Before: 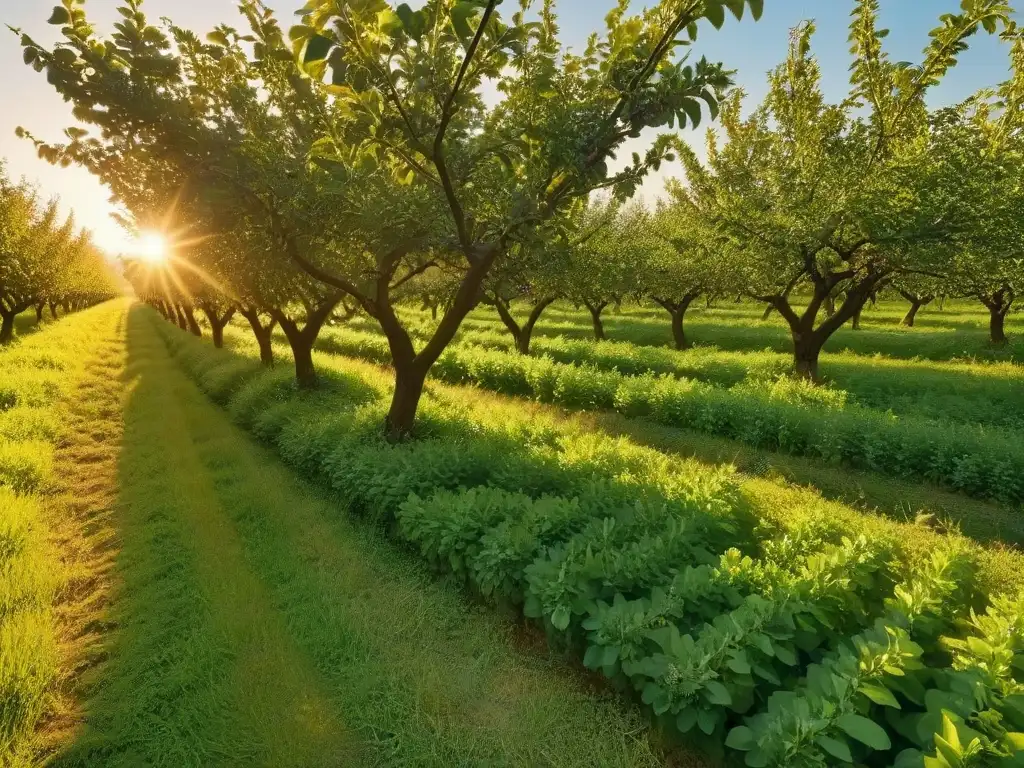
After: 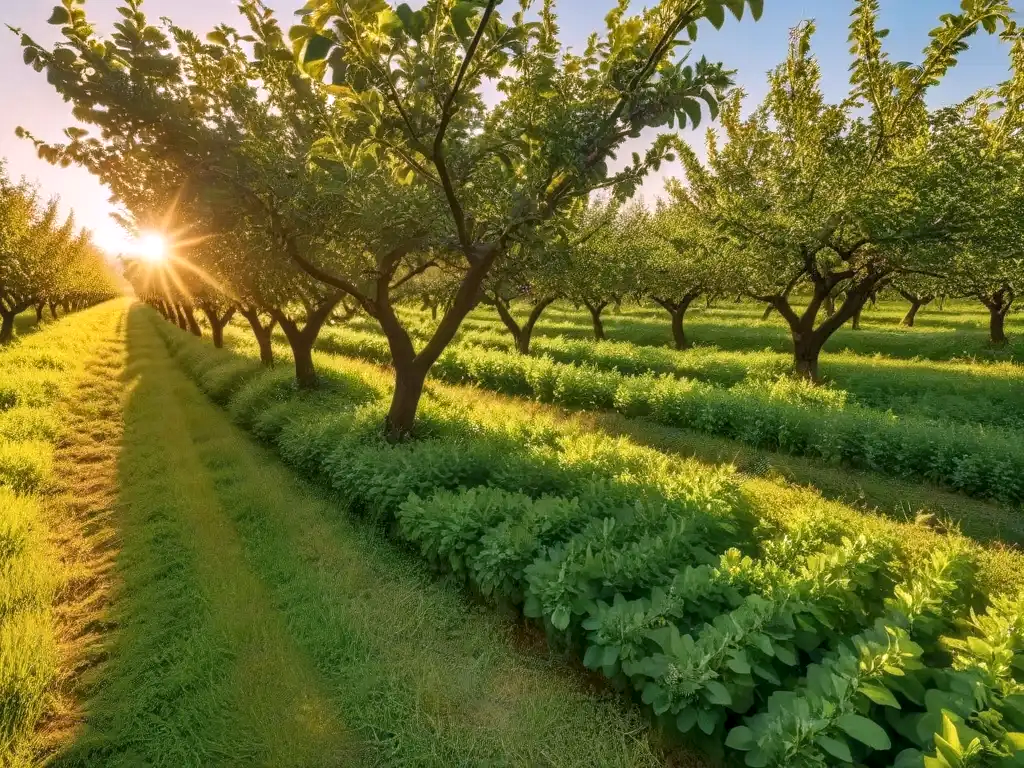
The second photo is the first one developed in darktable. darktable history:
white balance: red 1.05, blue 1.072
local contrast: highlights 0%, shadows 0%, detail 133%
